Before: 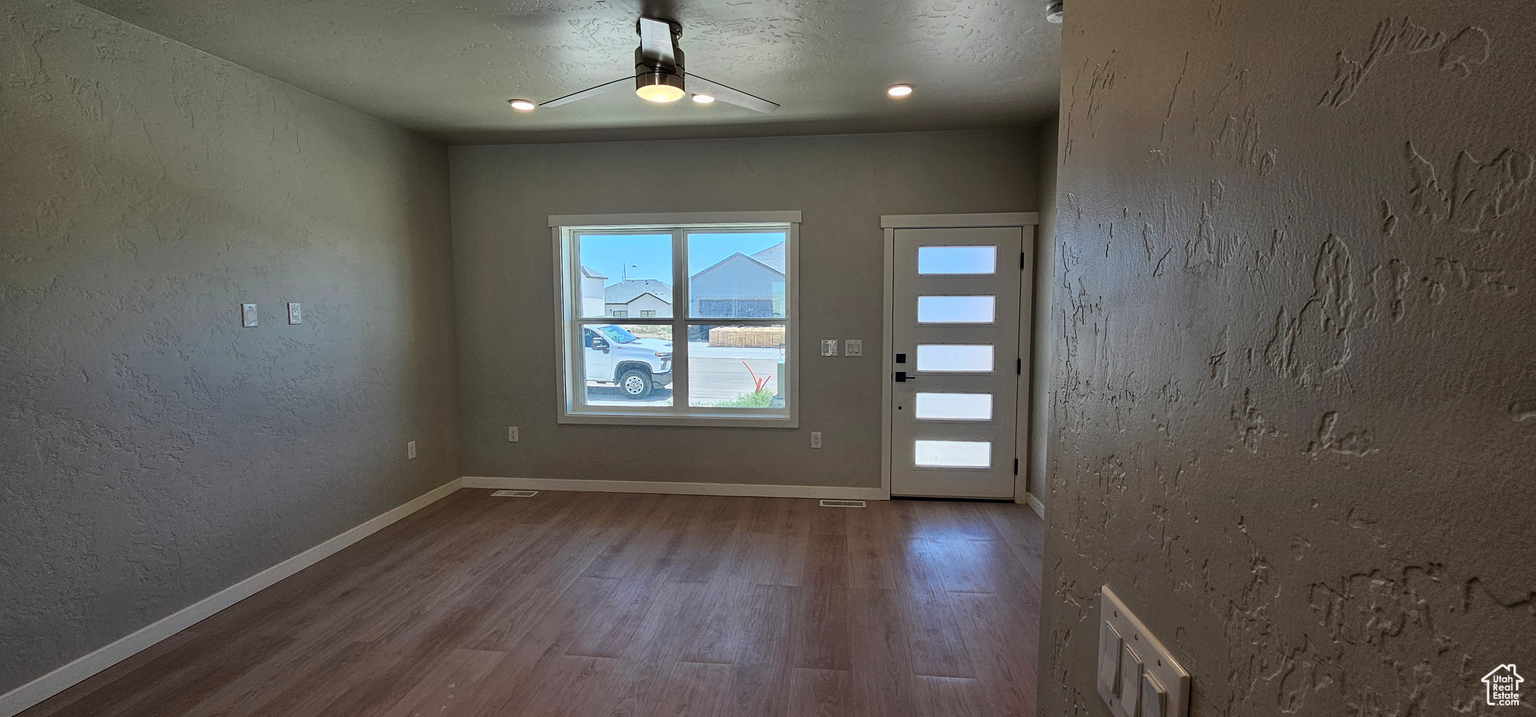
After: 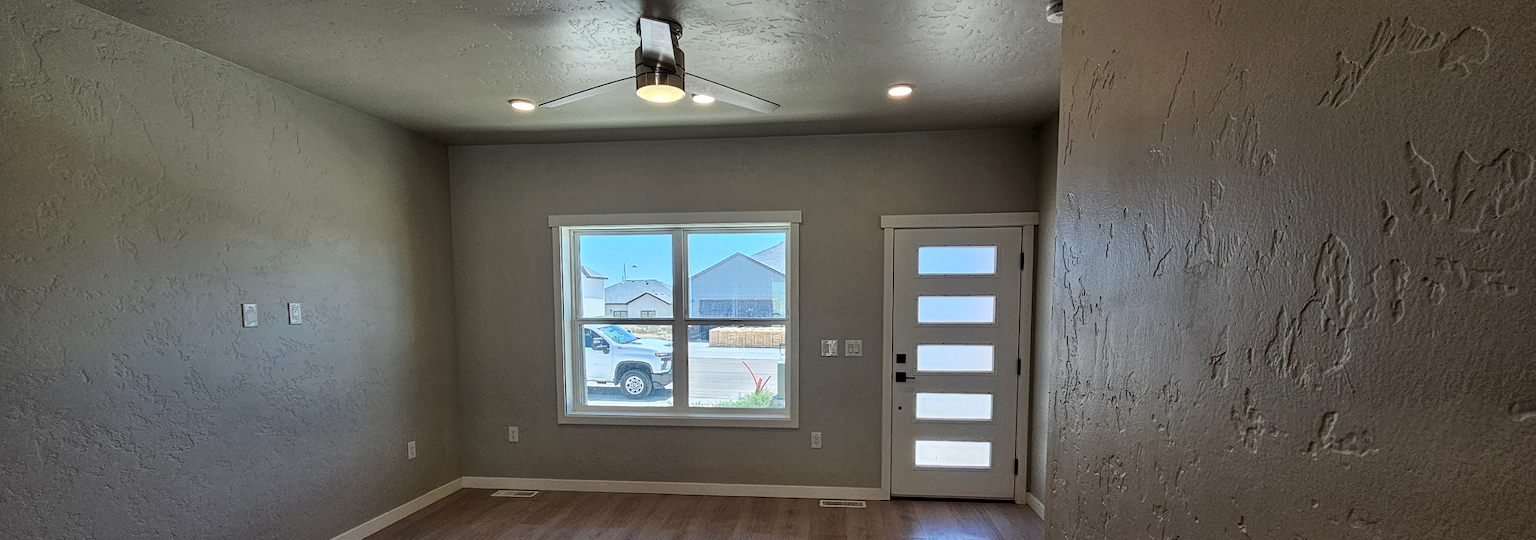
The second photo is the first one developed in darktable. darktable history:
local contrast: on, module defaults
crop: bottom 24.683%
